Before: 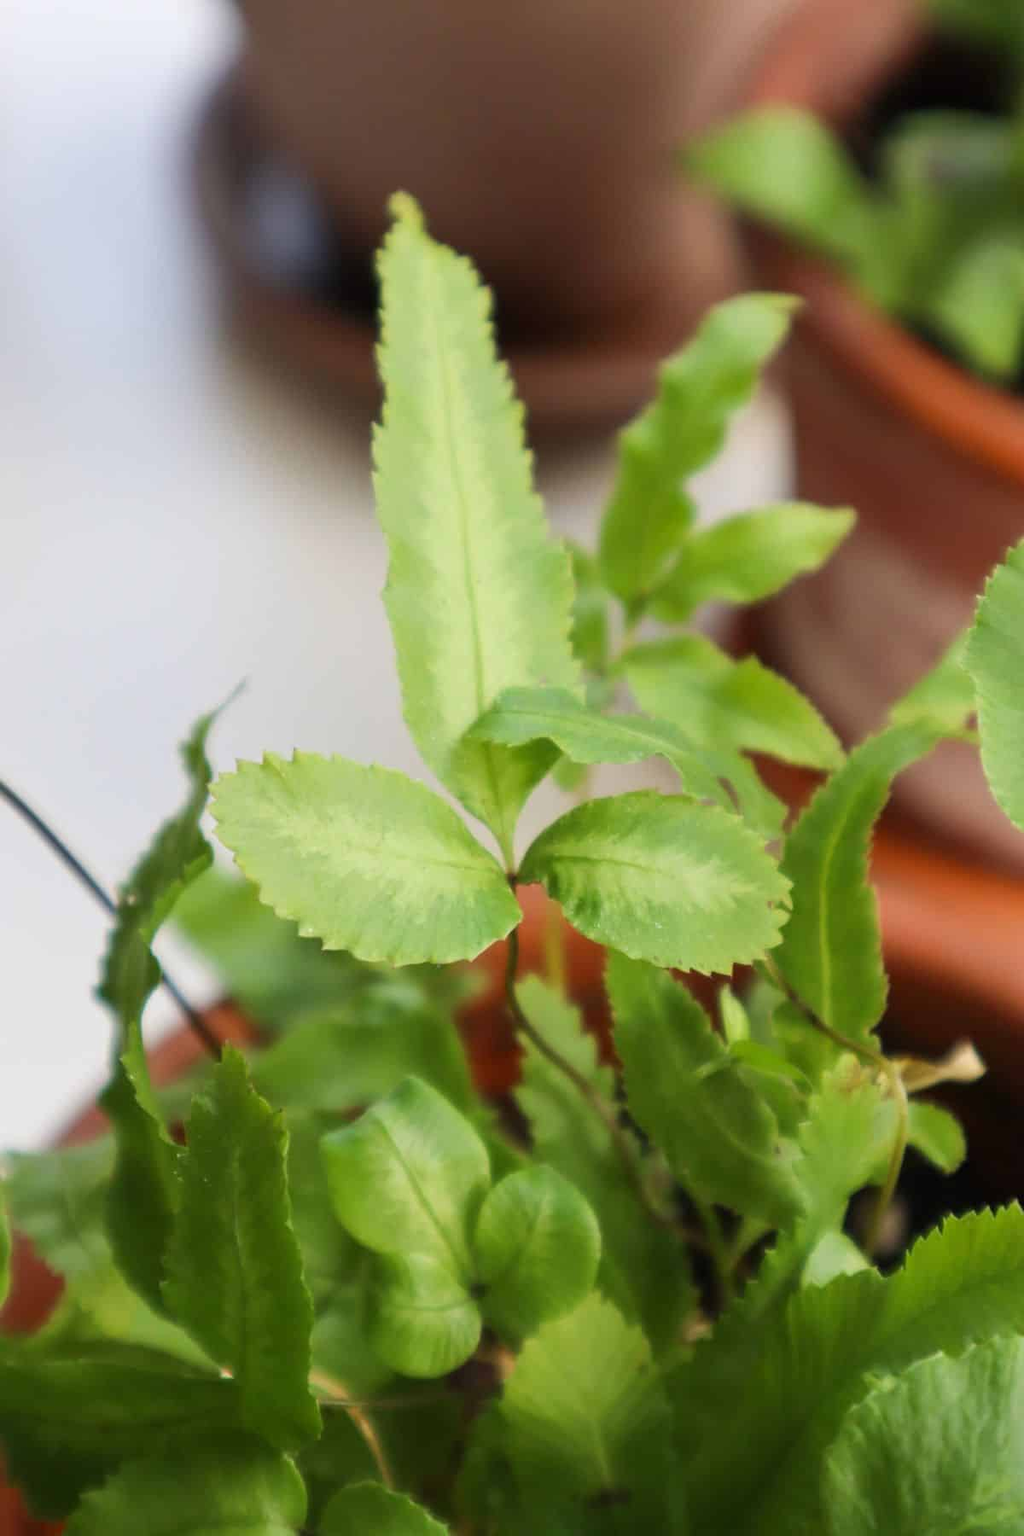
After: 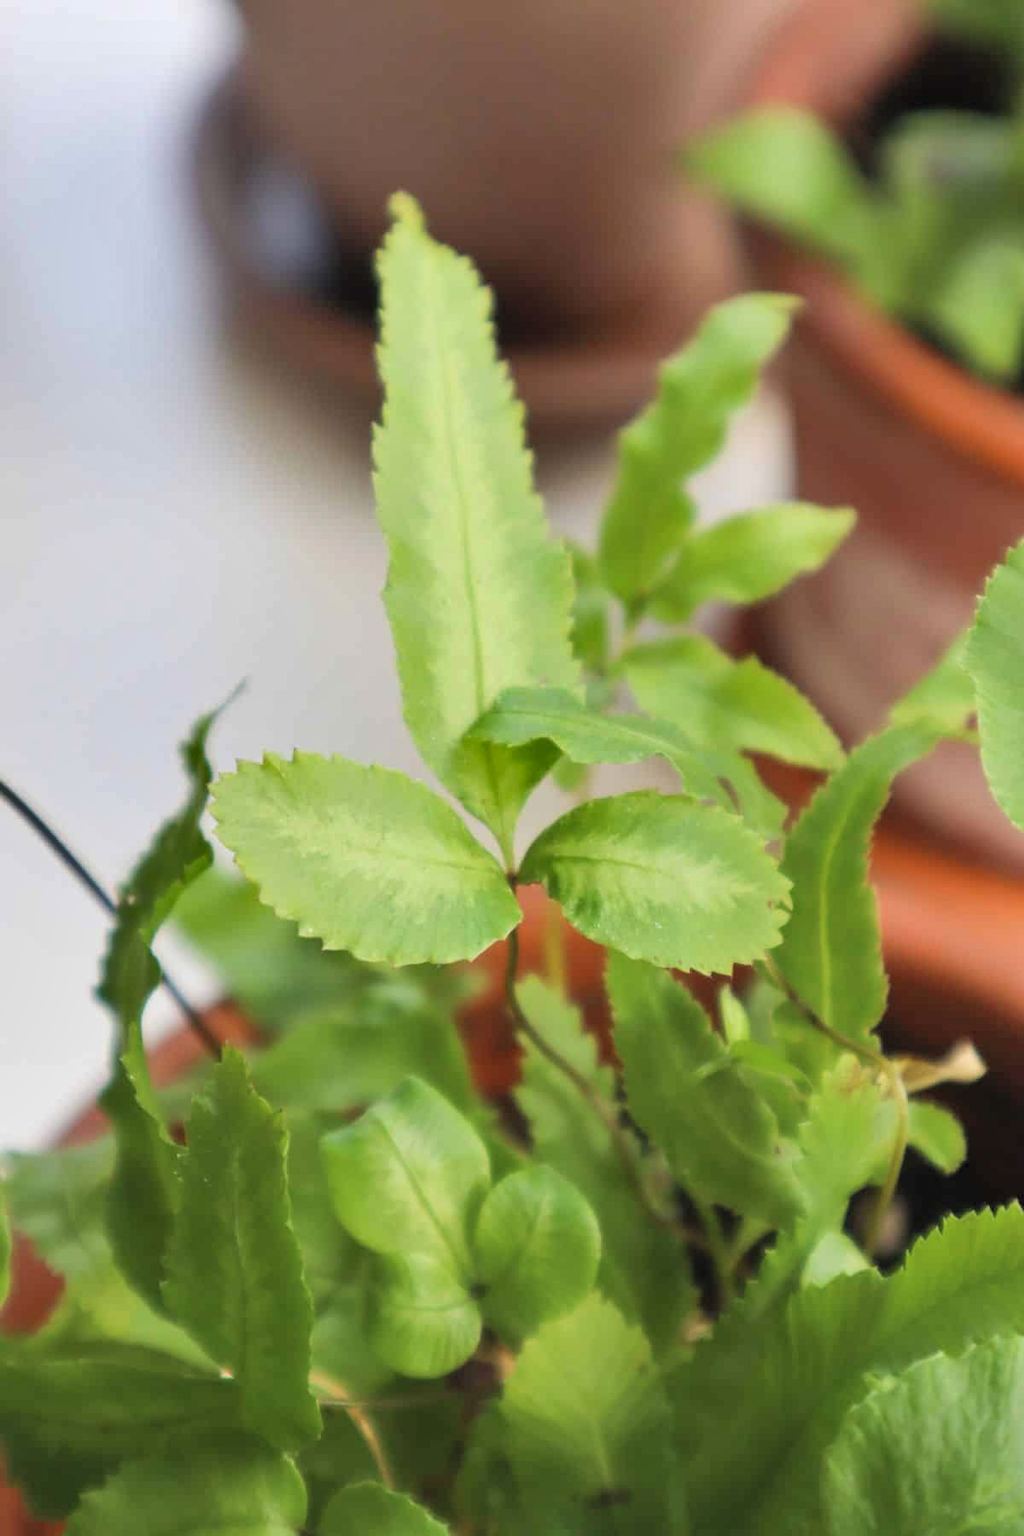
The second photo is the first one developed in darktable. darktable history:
contrast brightness saturation: brightness 0.126
shadows and highlights: soften with gaussian
